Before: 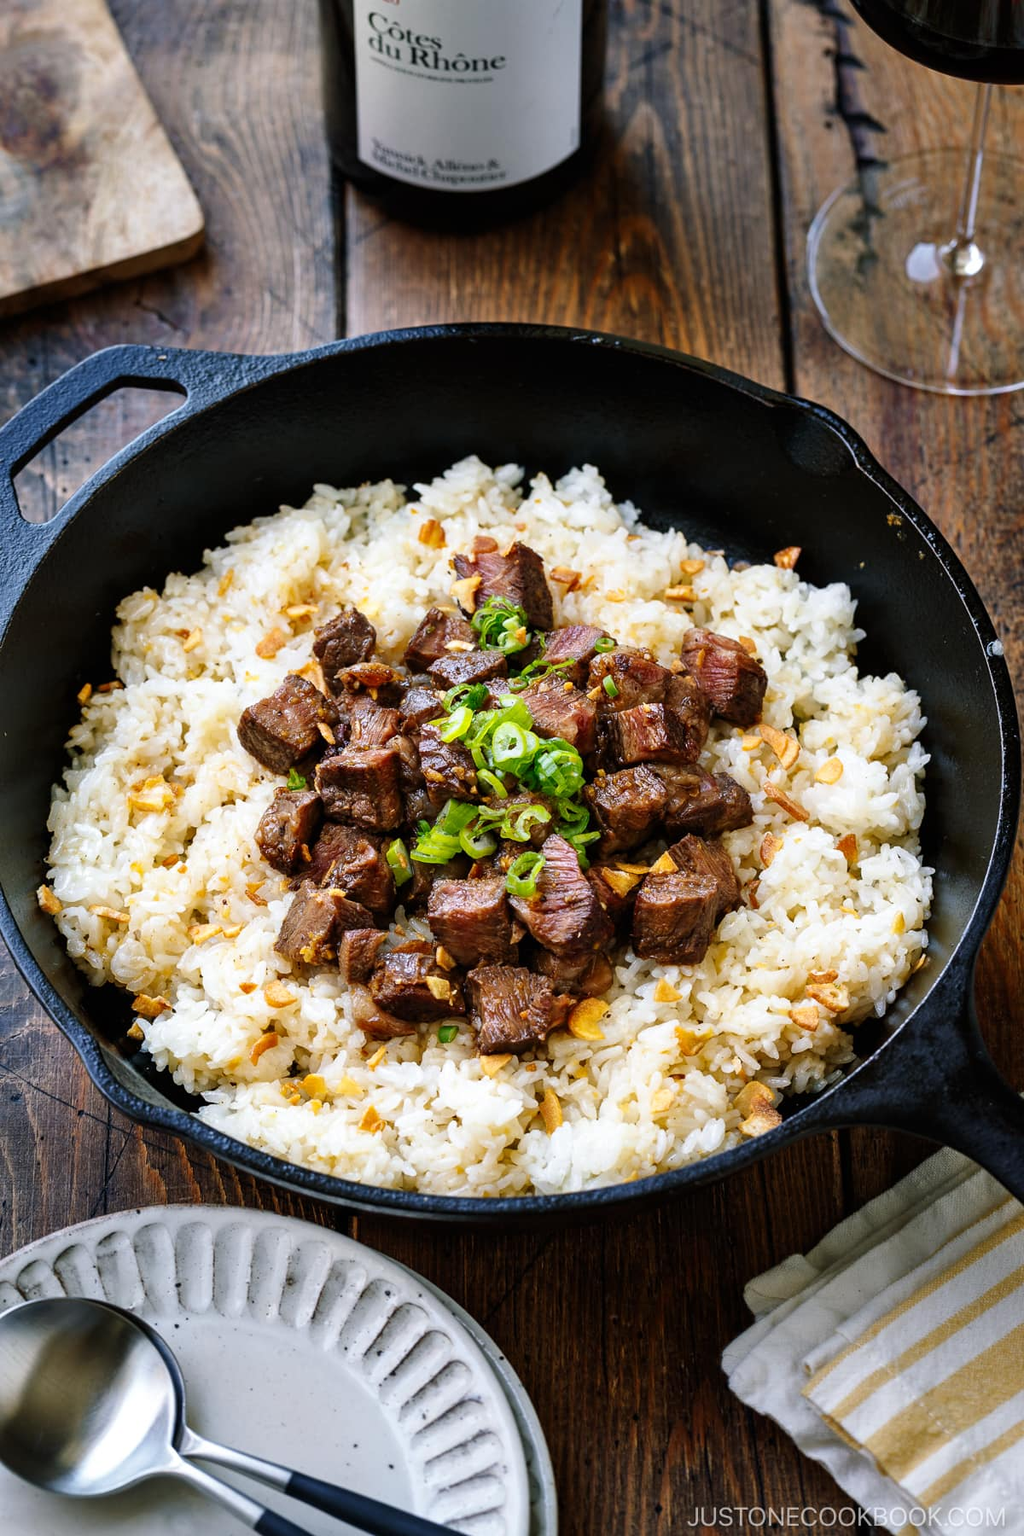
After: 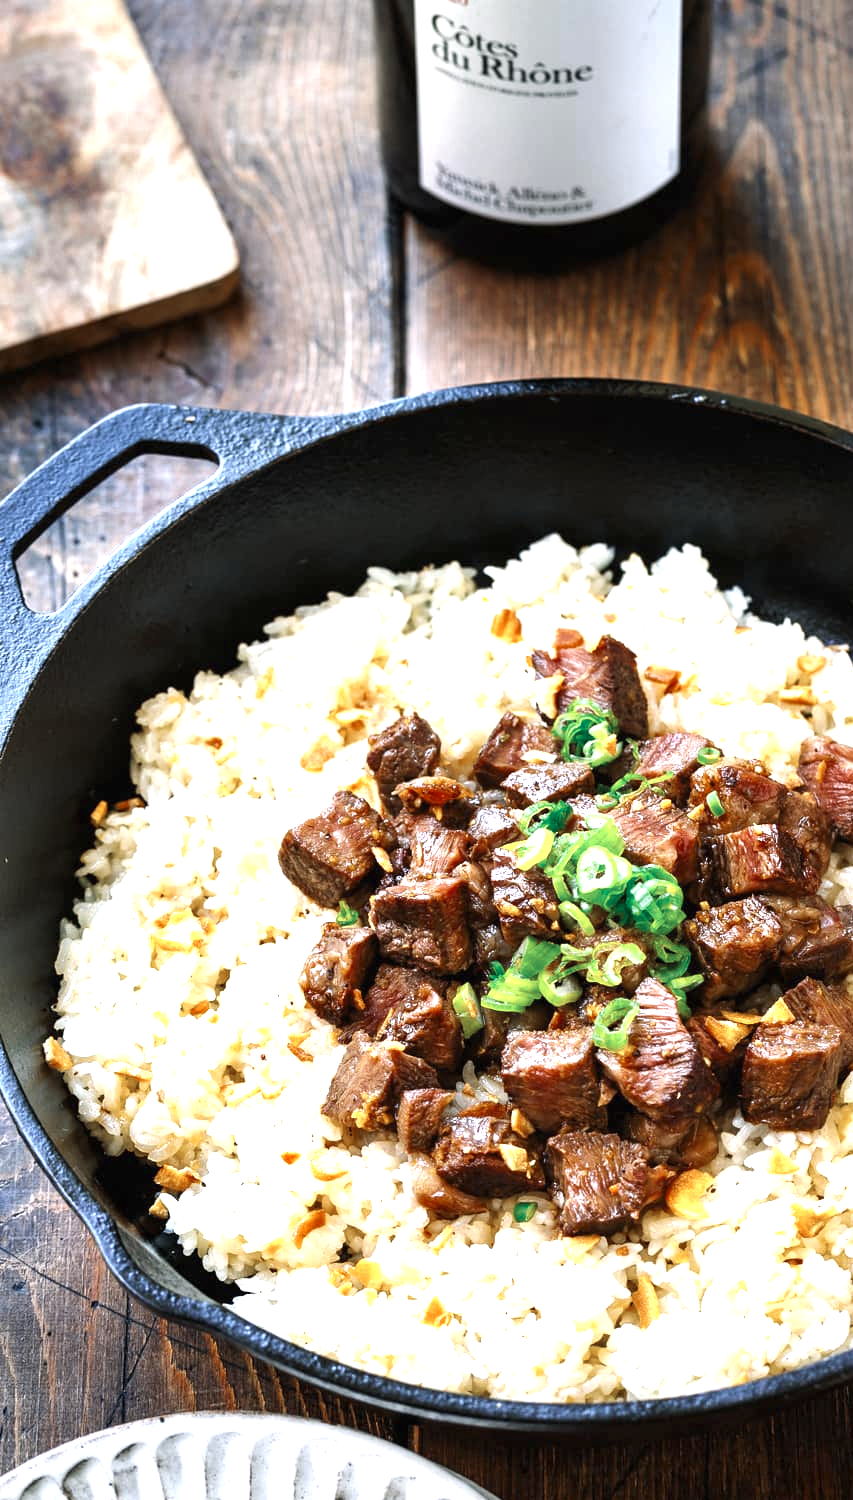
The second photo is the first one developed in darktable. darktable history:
crop: right 28.885%, bottom 16.626%
exposure: black level correction 0, exposure 1.2 EV, compensate exposure bias true, compensate highlight preservation false
color zones: curves: ch0 [(0, 0.5) (0.125, 0.4) (0.25, 0.5) (0.375, 0.4) (0.5, 0.4) (0.625, 0.6) (0.75, 0.6) (0.875, 0.5)]; ch1 [(0, 0.35) (0.125, 0.45) (0.25, 0.35) (0.375, 0.35) (0.5, 0.35) (0.625, 0.35) (0.75, 0.45) (0.875, 0.35)]; ch2 [(0, 0.6) (0.125, 0.5) (0.25, 0.5) (0.375, 0.6) (0.5, 0.6) (0.625, 0.5) (0.75, 0.5) (0.875, 0.5)]
